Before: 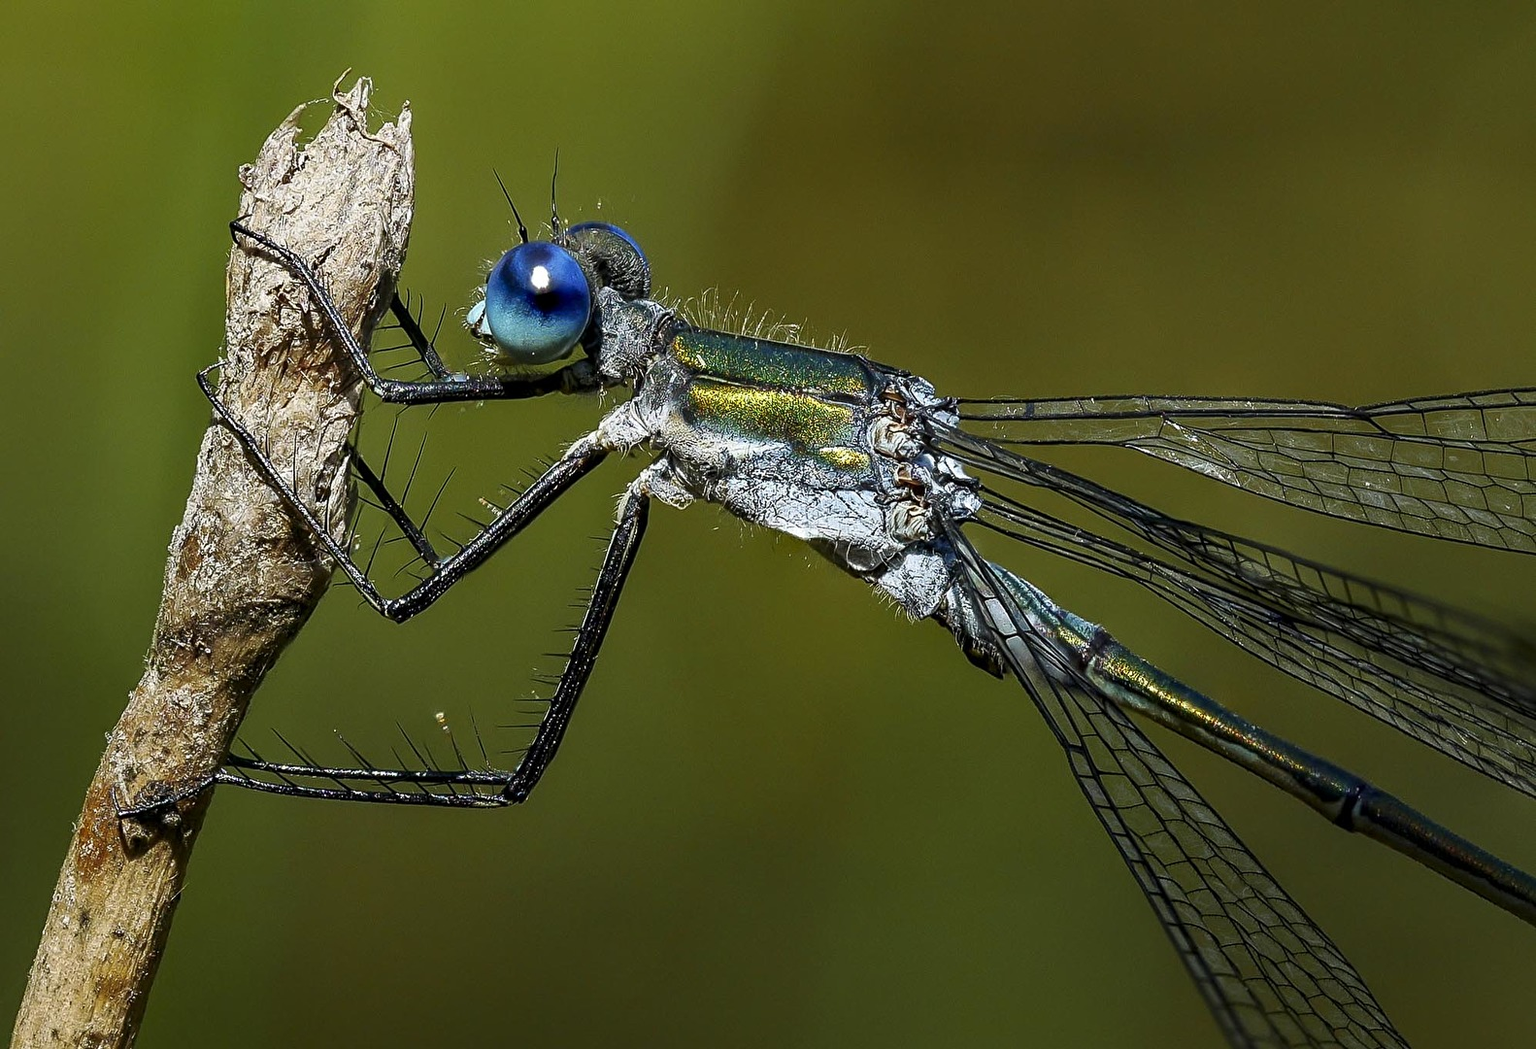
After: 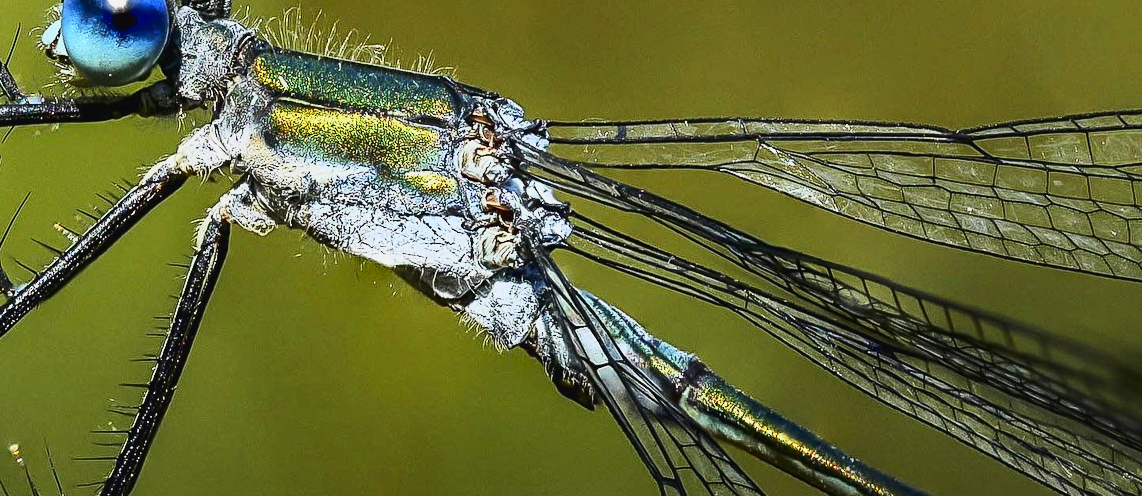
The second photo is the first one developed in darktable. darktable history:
tone curve: curves: ch0 [(0, 0.026) (0.146, 0.158) (0.272, 0.34) (0.434, 0.625) (0.676, 0.871) (0.994, 0.955)], color space Lab, linked channels, preserve colors none
crop and rotate: left 27.808%, top 26.845%, bottom 27.149%
